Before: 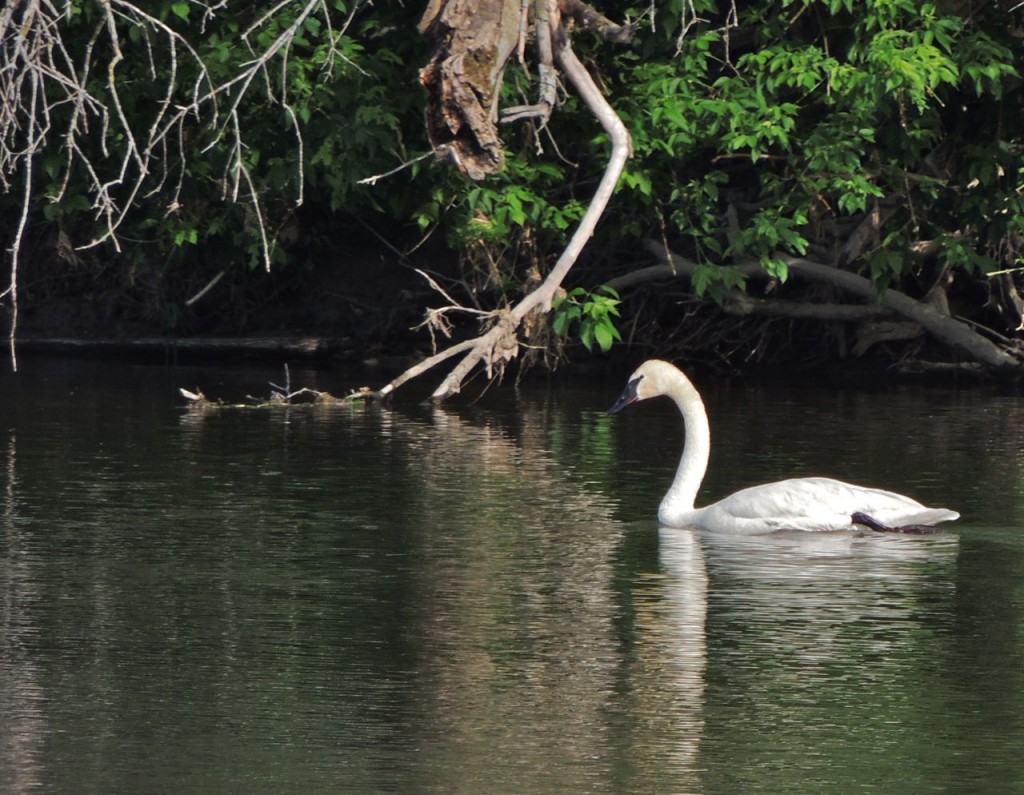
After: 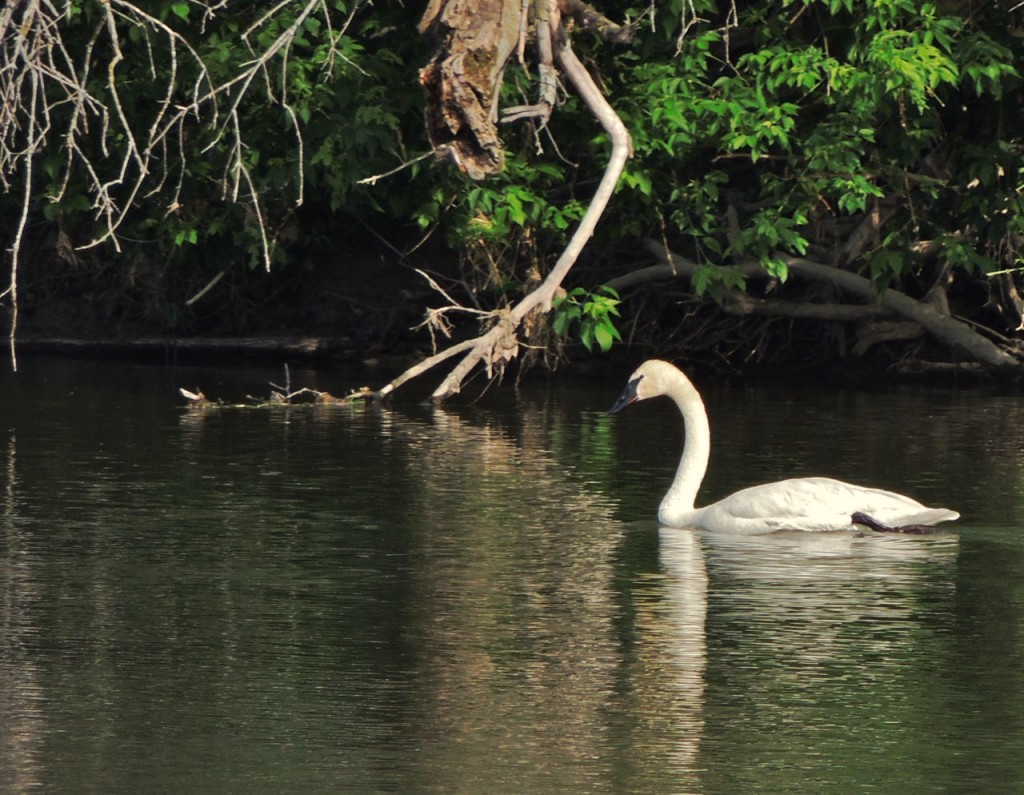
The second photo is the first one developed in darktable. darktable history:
tone curve: curves: ch0 [(0, 0) (0.003, 0.003) (0.011, 0.011) (0.025, 0.024) (0.044, 0.043) (0.069, 0.068) (0.1, 0.098) (0.136, 0.133) (0.177, 0.173) (0.224, 0.22) (0.277, 0.271) (0.335, 0.328) (0.399, 0.39) (0.468, 0.458) (0.543, 0.563) (0.623, 0.64) (0.709, 0.722) (0.801, 0.809) (0.898, 0.902) (1, 1)], preserve colors none
white balance: red 1.029, blue 0.92
